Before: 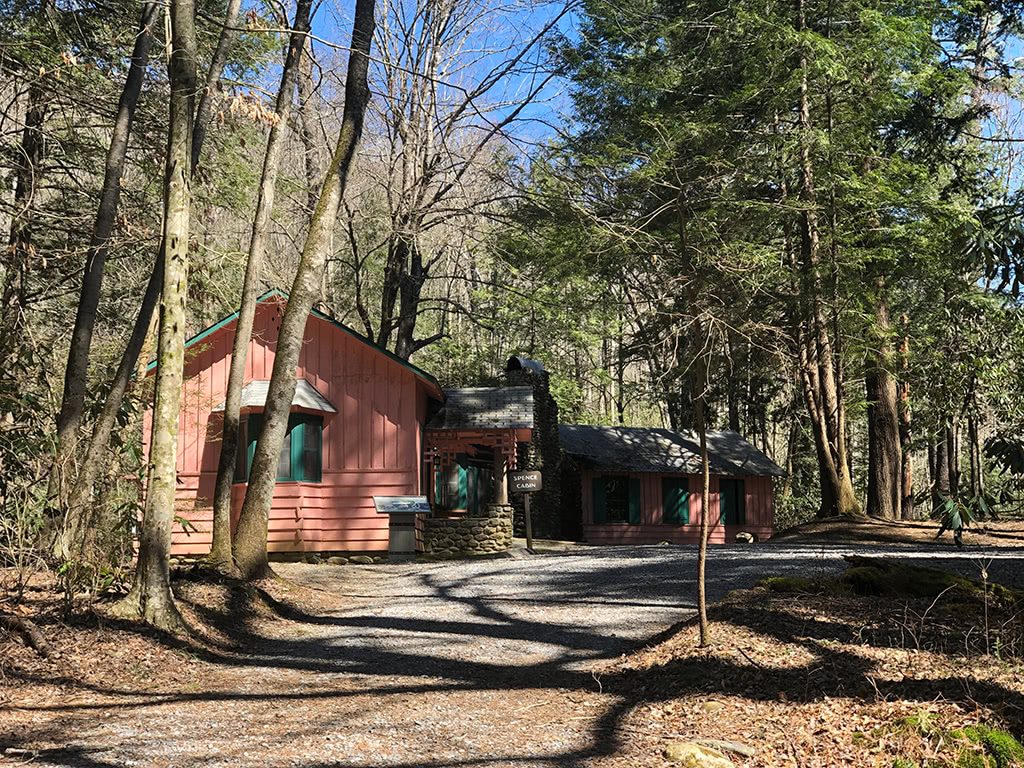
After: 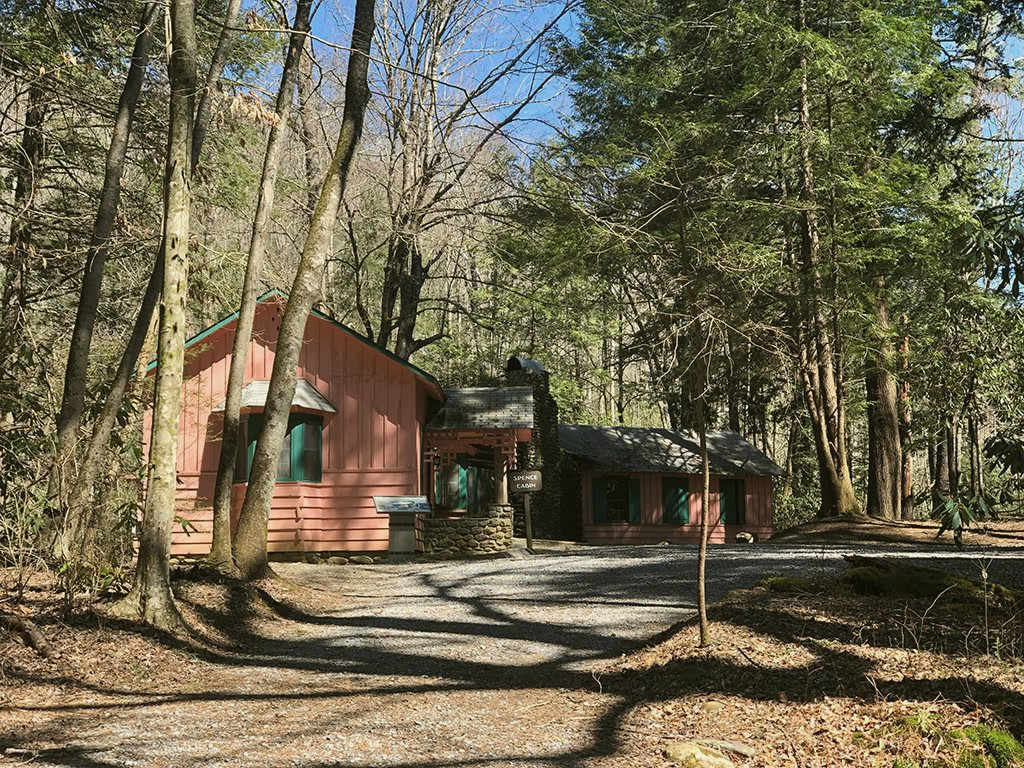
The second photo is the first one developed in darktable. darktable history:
color balance: mode lift, gamma, gain (sRGB), lift [1.04, 1, 1, 0.97], gamma [1.01, 1, 1, 0.97], gain [0.96, 1, 1, 0.97]
color zones: curves: ch0 [(0, 0.613) (0.01, 0.613) (0.245, 0.448) (0.498, 0.529) (0.642, 0.665) (0.879, 0.777) (0.99, 0.613)]; ch1 [(0, 0) (0.143, 0) (0.286, 0) (0.429, 0) (0.571, 0) (0.714, 0) (0.857, 0)], mix -93.41%
